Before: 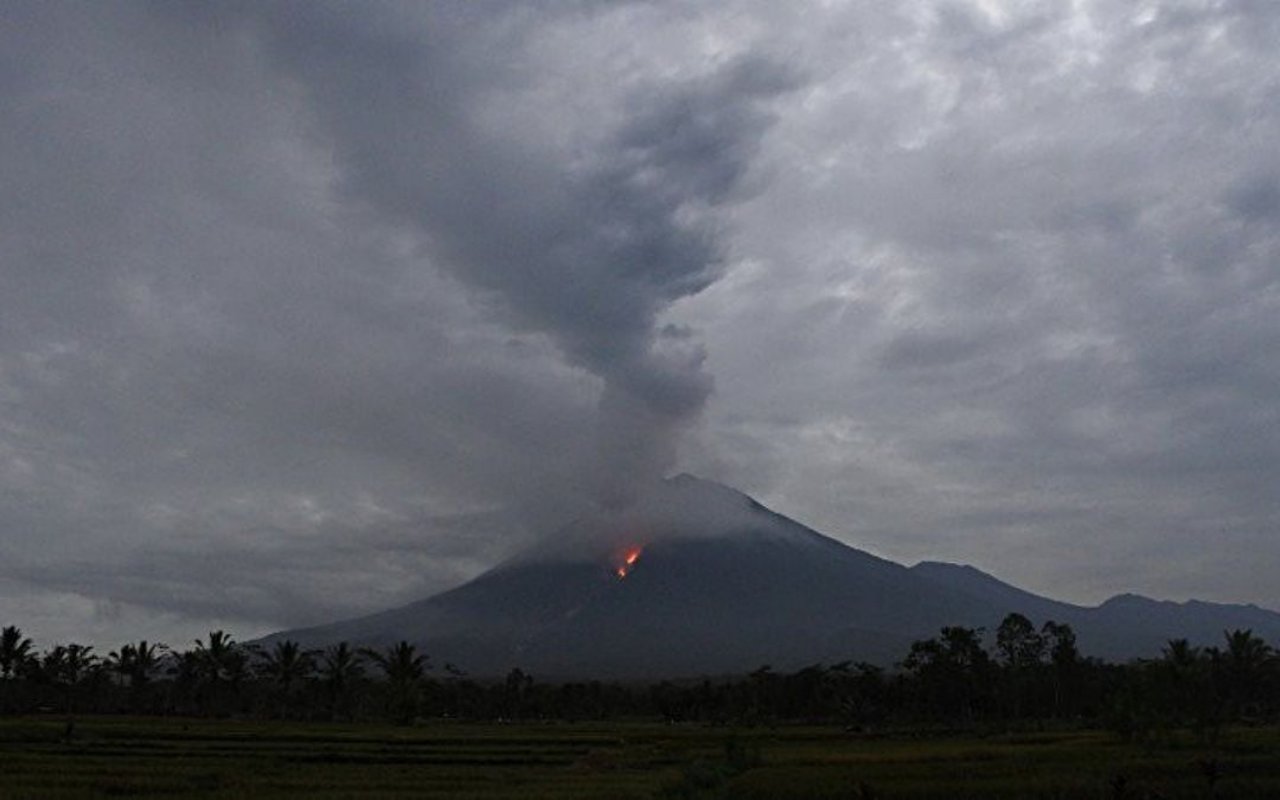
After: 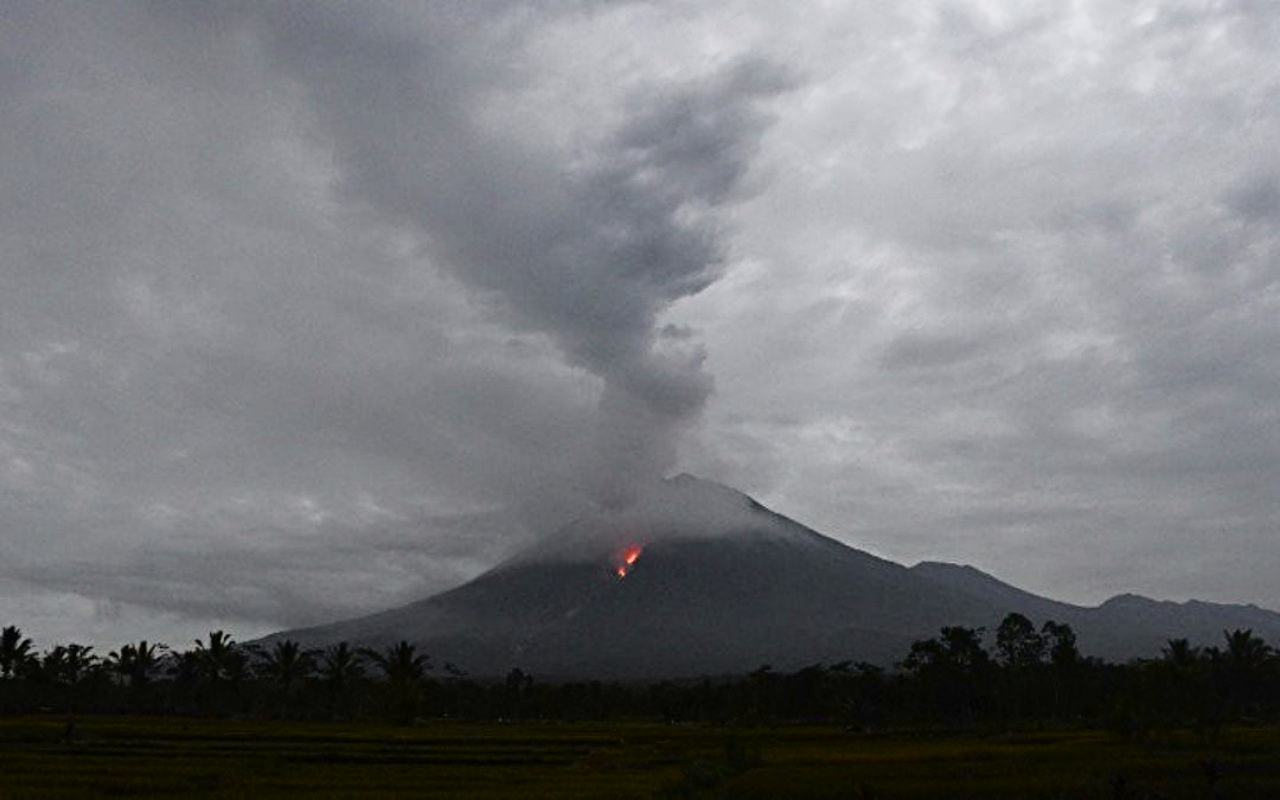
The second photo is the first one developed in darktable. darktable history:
tone curve: curves: ch0 [(0, 0.005) (0.103, 0.081) (0.196, 0.197) (0.391, 0.469) (0.491, 0.585) (0.638, 0.751) (0.822, 0.886) (0.997, 0.959)]; ch1 [(0, 0) (0.172, 0.123) (0.324, 0.253) (0.396, 0.388) (0.474, 0.479) (0.499, 0.498) (0.529, 0.528) (0.579, 0.614) (0.633, 0.677) (0.812, 0.856) (1, 1)]; ch2 [(0, 0) (0.411, 0.424) (0.459, 0.478) (0.5, 0.501) (0.517, 0.526) (0.553, 0.583) (0.609, 0.646) (0.708, 0.768) (0.839, 0.916) (1, 1)], color space Lab, independent channels, preserve colors none
tone equalizer: on, module defaults
